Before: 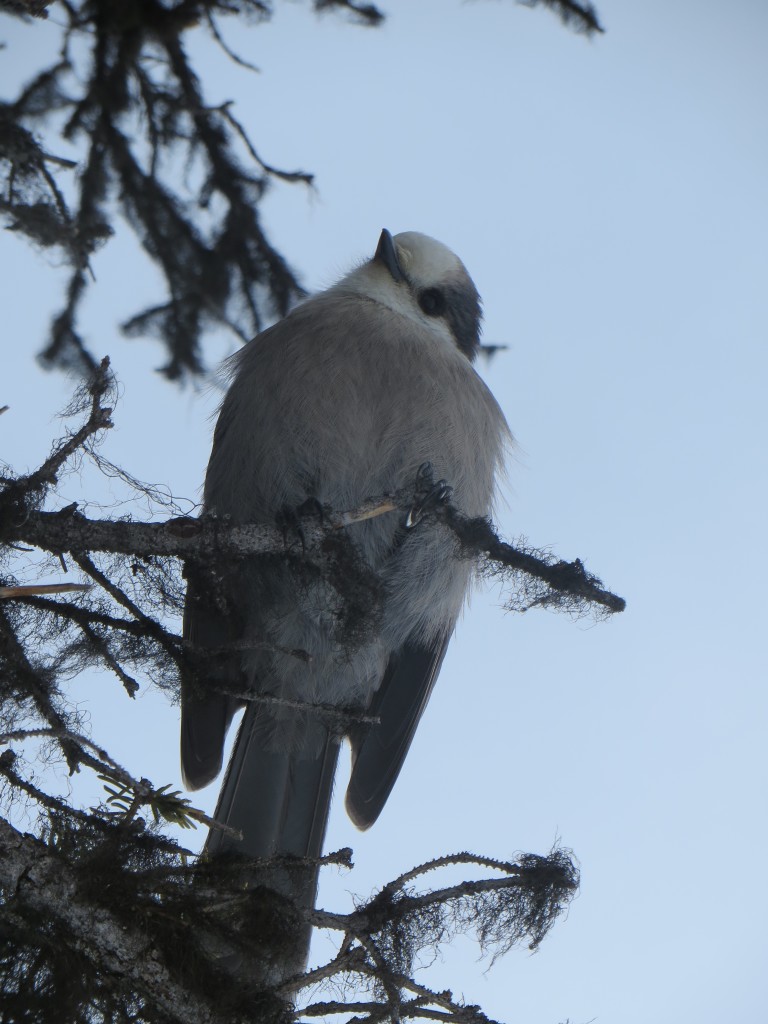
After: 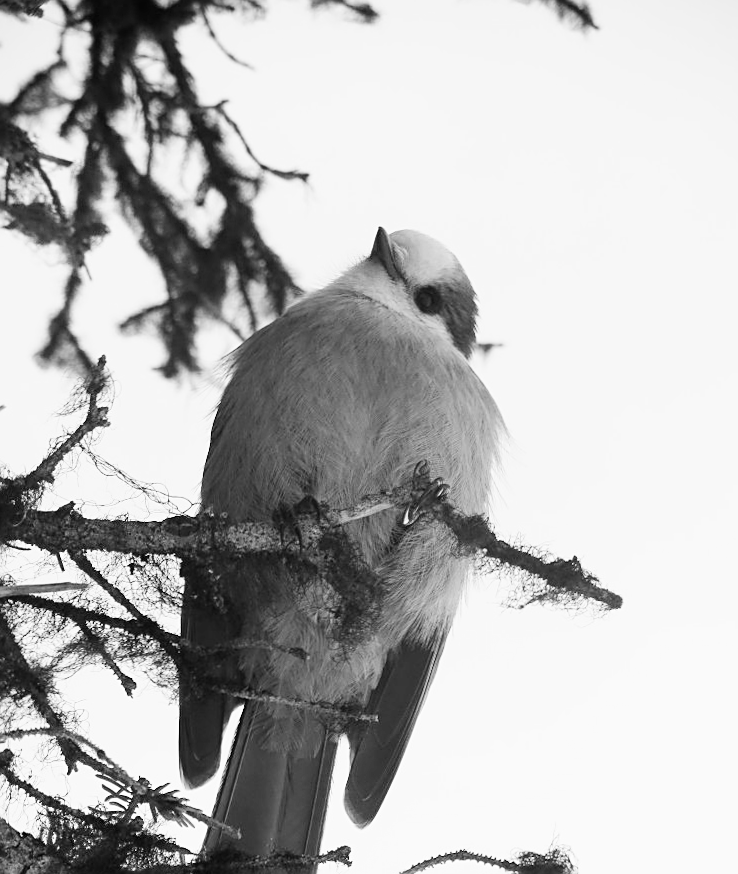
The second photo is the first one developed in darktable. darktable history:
crop and rotate: angle 0.2°, left 0.275%, right 3.127%, bottom 14.18%
monochrome: on, module defaults
sharpen: on, module defaults
filmic rgb: black relative exposure -16 EV, white relative exposure 5.31 EV, hardness 5.9, contrast 1.25, preserve chrominance no, color science v5 (2021)
white balance: emerald 1
exposure: black level correction 0, exposure 1.45 EV, compensate exposure bias true, compensate highlight preservation false
